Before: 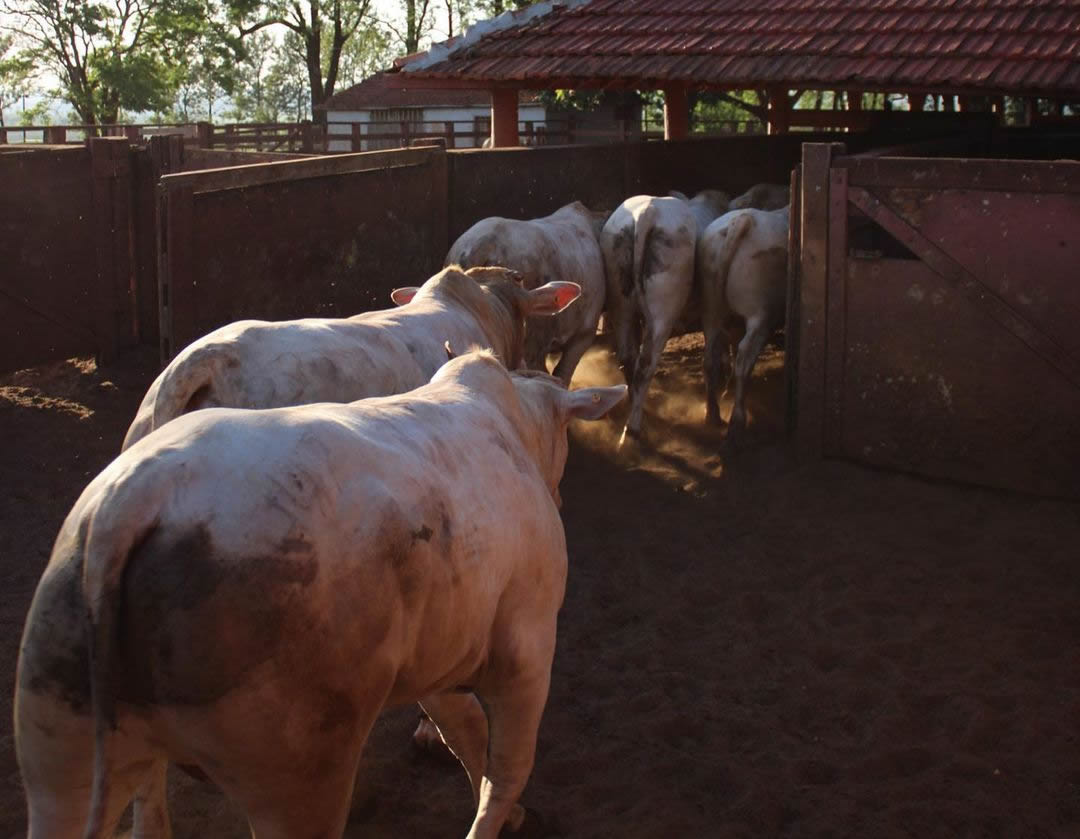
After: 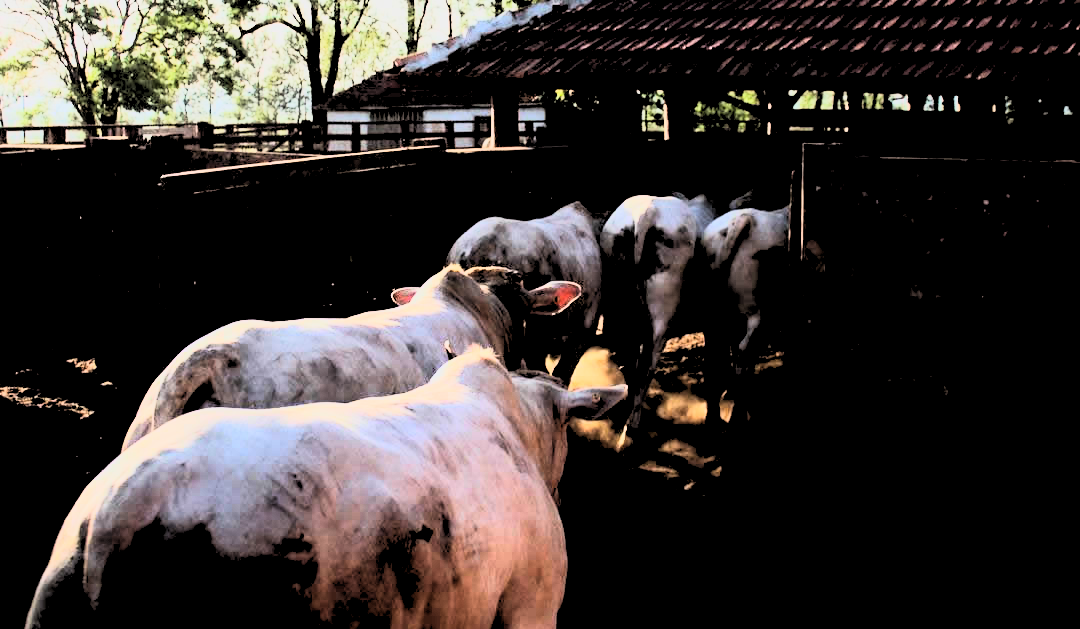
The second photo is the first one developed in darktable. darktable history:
rgb levels: preserve colors sum RGB, levels [[0.038, 0.433, 0.934], [0, 0.5, 1], [0, 0.5, 1]]
rgb curve: curves: ch0 [(0, 0) (0.21, 0.15) (0.24, 0.21) (0.5, 0.75) (0.75, 0.96) (0.89, 0.99) (1, 1)]; ch1 [(0, 0.02) (0.21, 0.13) (0.25, 0.2) (0.5, 0.67) (0.75, 0.9) (0.89, 0.97) (1, 1)]; ch2 [(0, 0.02) (0.21, 0.13) (0.25, 0.2) (0.5, 0.67) (0.75, 0.9) (0.89, 0.97) (1, 1)], compensate middle gray true
tone equalizer: -8 EV -1.08 EV, -7 EV -1.01 EV, -6 EV -0.867 EV, -5 EV -0.578 EV, -3 EV 0.578 EV, -2 EV 0.867 EV, -1 EV 1.01 EV, +0 EV 1.08 EV, edges refinement/feathering 500, mask exposure compensation -1.57 EV, preserve details no
crop: bottom 24.988%
